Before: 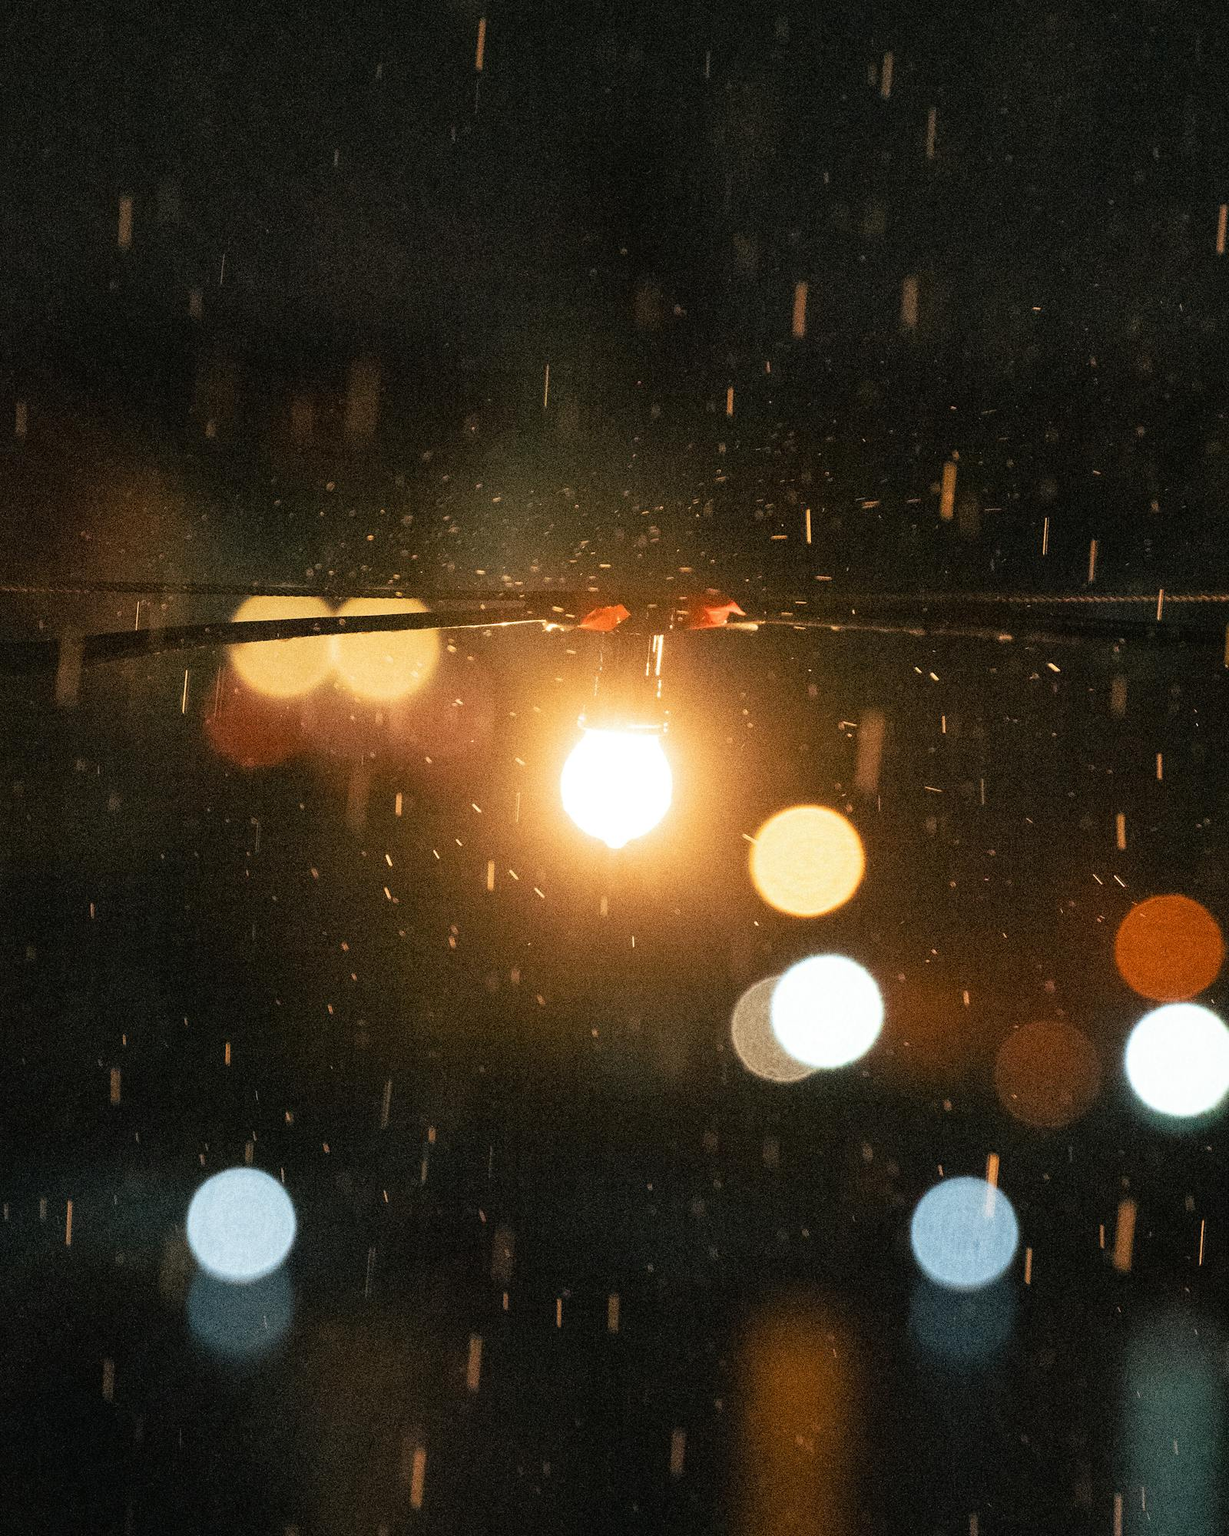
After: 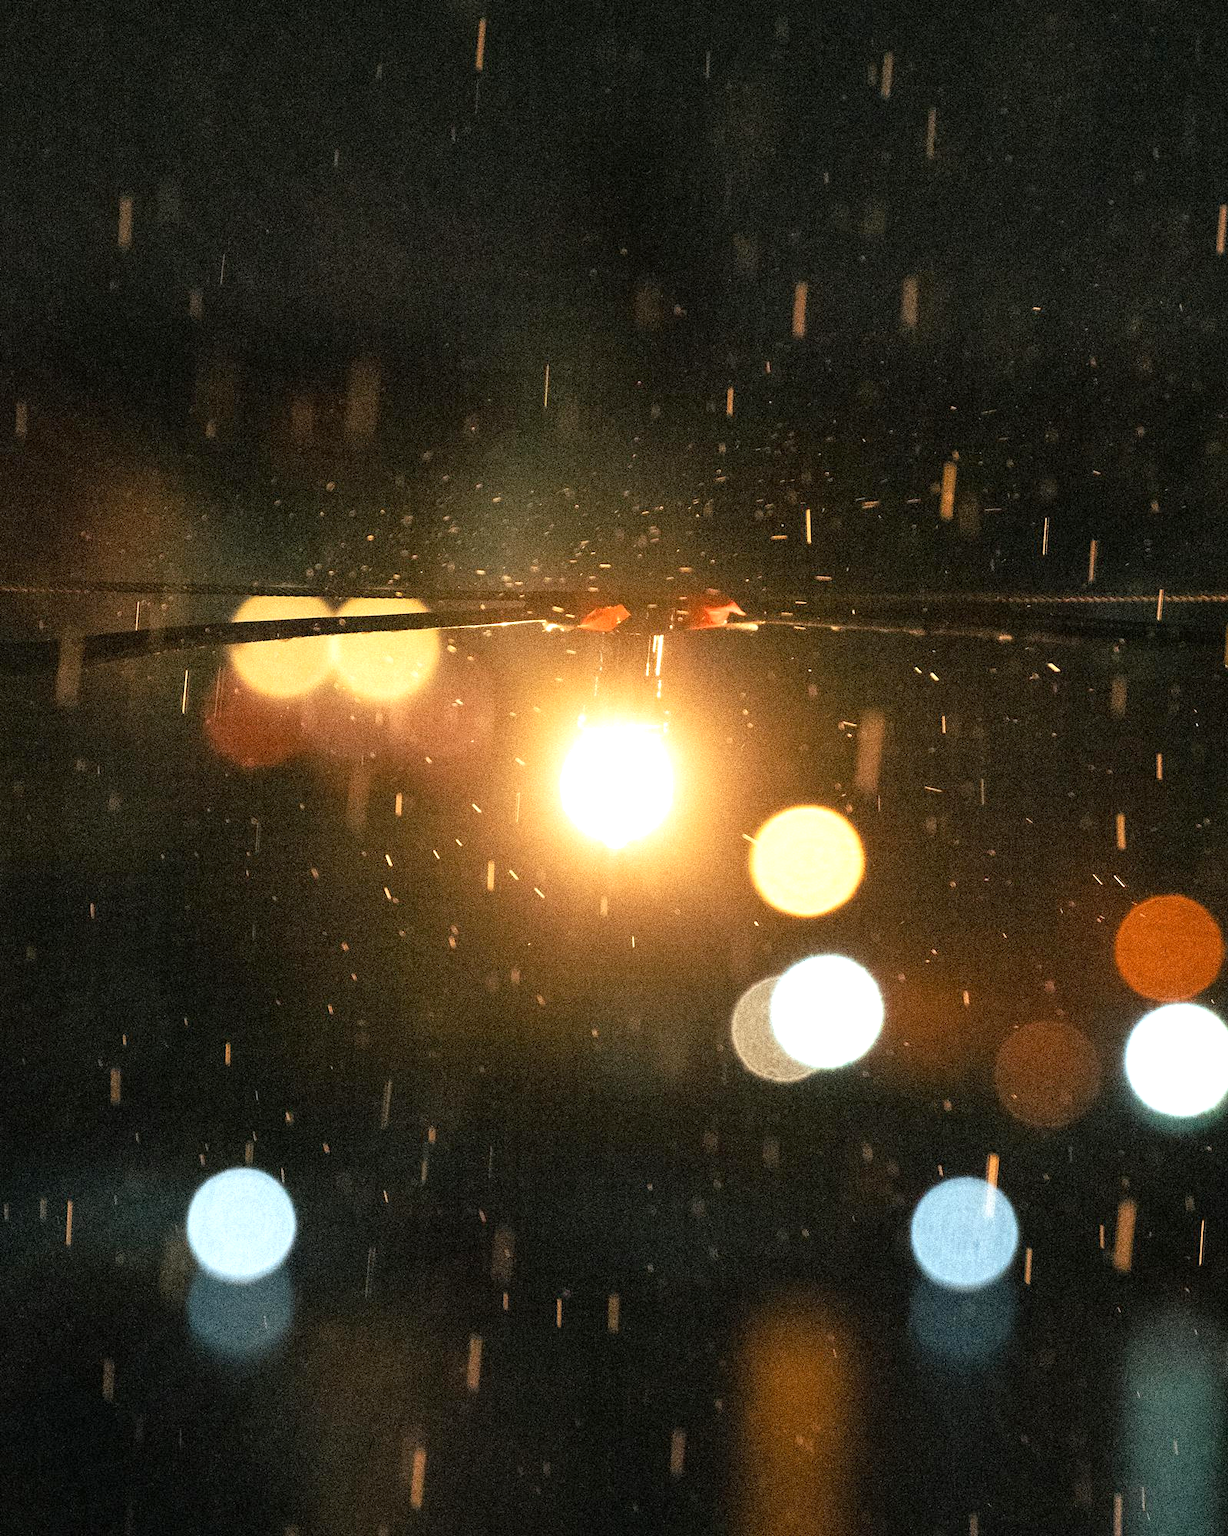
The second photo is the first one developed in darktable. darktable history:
white balance: red 0.978, blue 0.999
base curve: exposure shift 0, preserve colors none
exposure: black level correction 0.001, exposure 0.5 EV, compensate exposure bias true, compensate highlight preservation false
